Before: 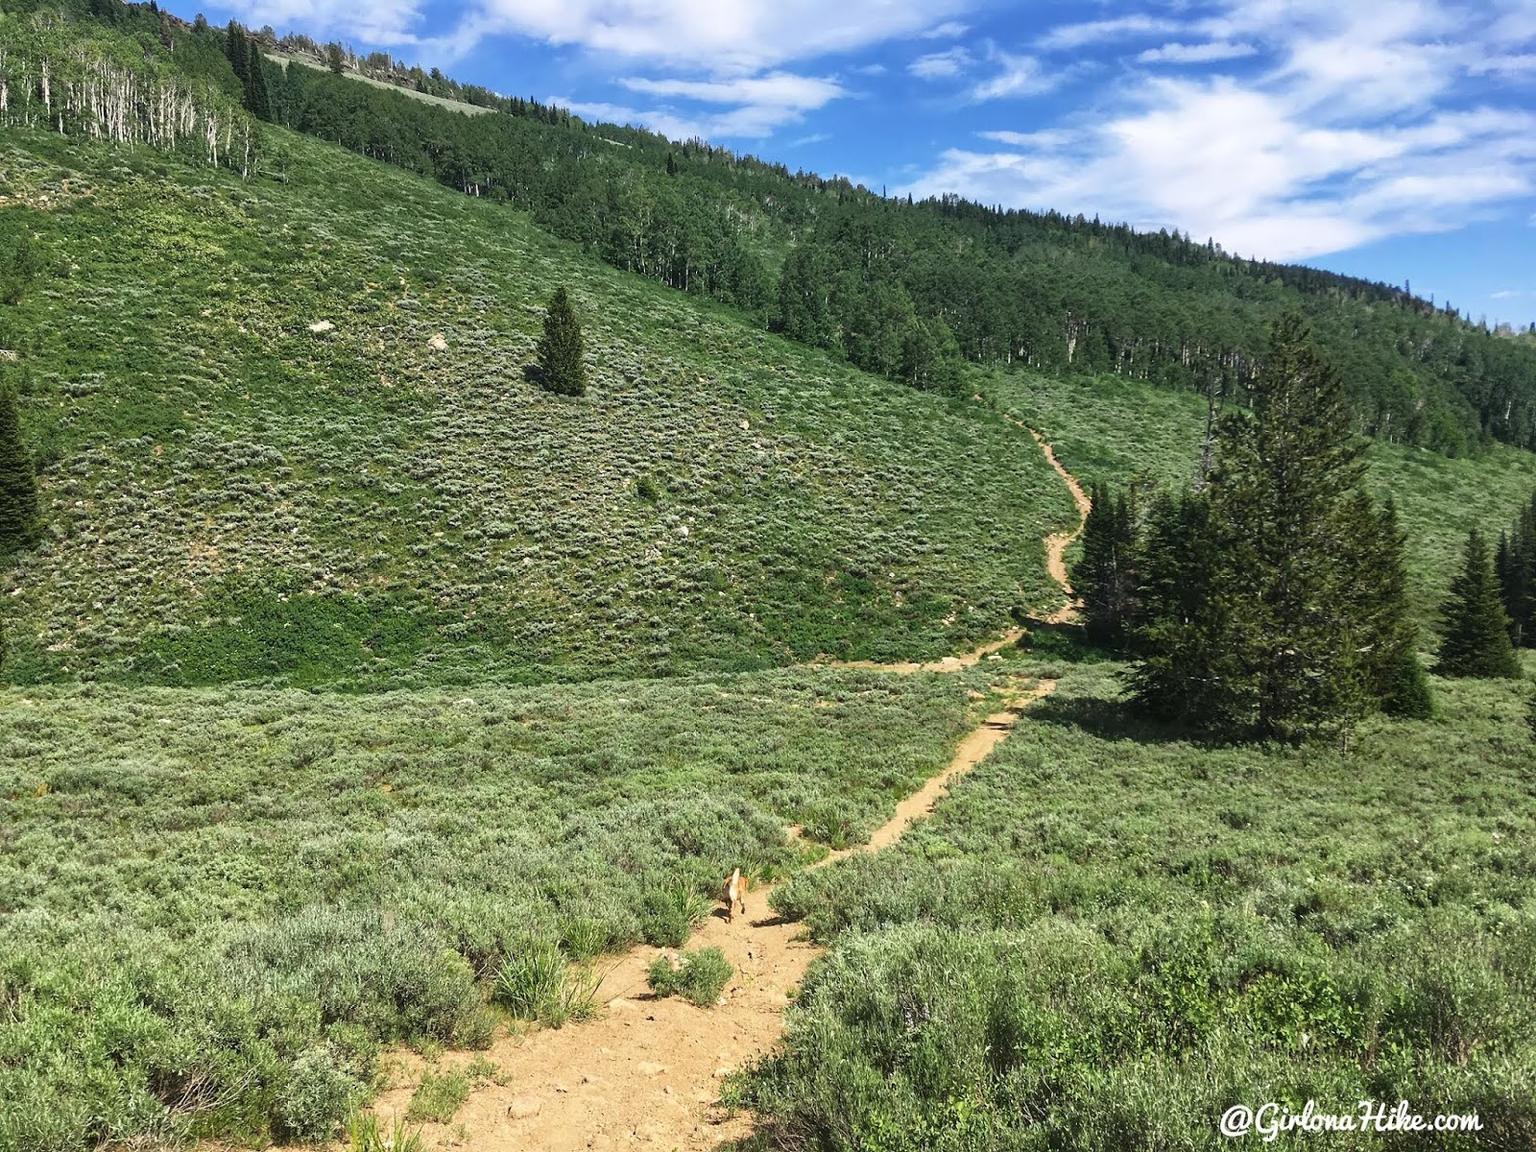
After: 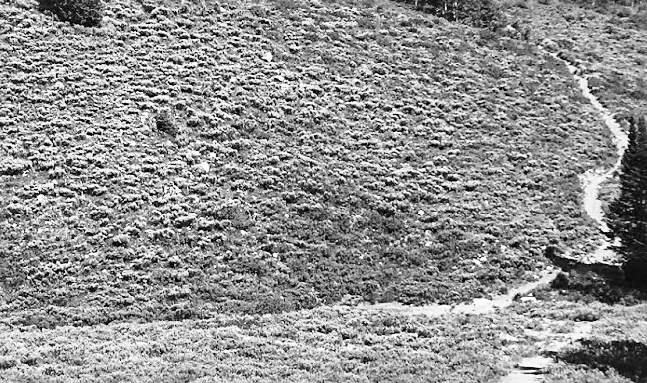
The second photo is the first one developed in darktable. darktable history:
color correction: highlights a* -5.94, highlights b* 11.19
crop: left 31.751%, top 32.172%, right 27.8%, bottom 35.83%
base curve: curves: ch0 [(0, 0) (0.028, 0.03) (0.121, 0.232) (0.46, 0.748) (0.859, 0.968) (1, 1)], preserve colors none
shadows and highlights: shadows 29.32, highlights -29.32, low approximation 0.01, soften with gaussian
color contrast: green-magenta contrast 0.84, blue-yellow contrast 0.86
sharpen: radius 2.529, amount 0.323
haze removal: compatibility mode true, adaptive false
monochrome: size 3.1
